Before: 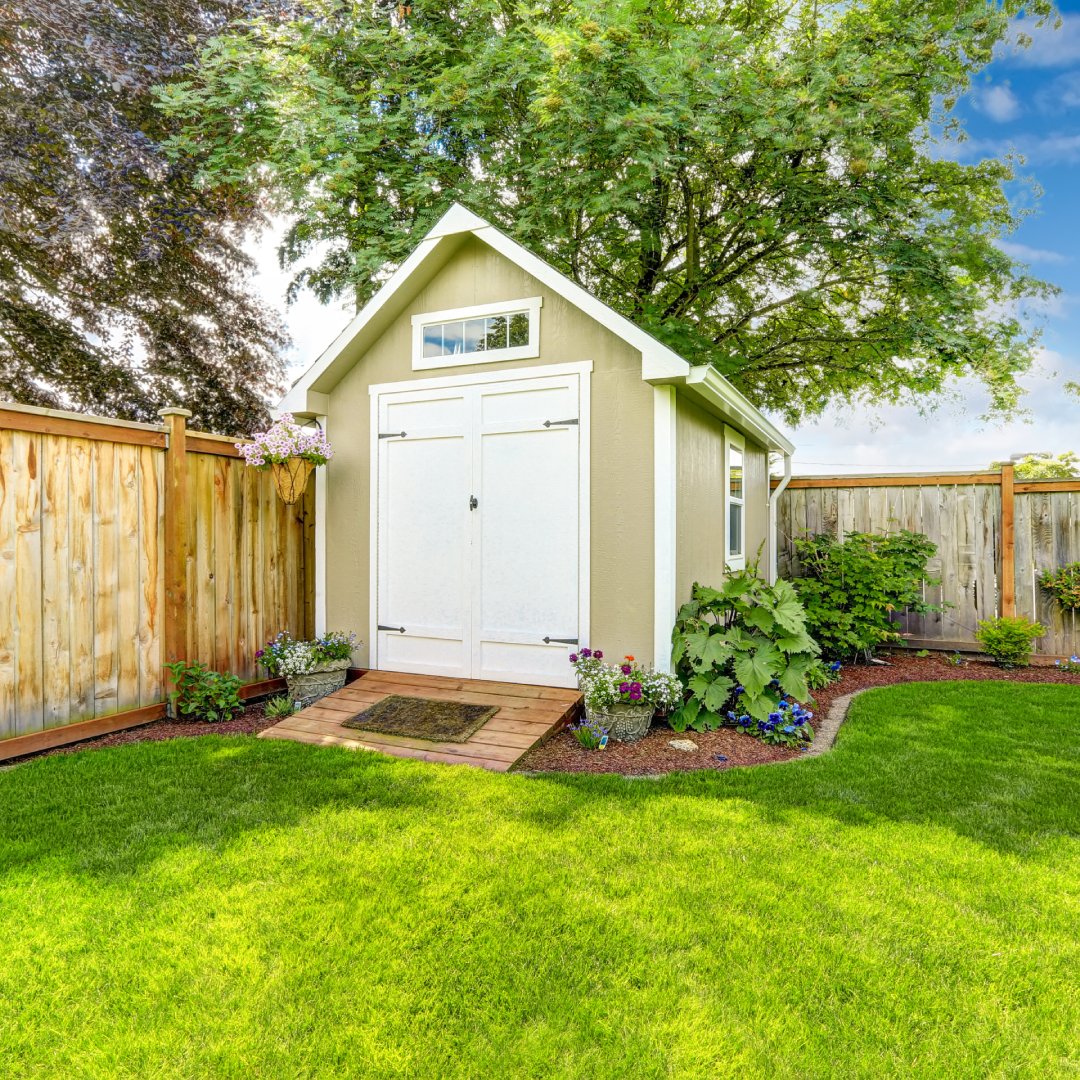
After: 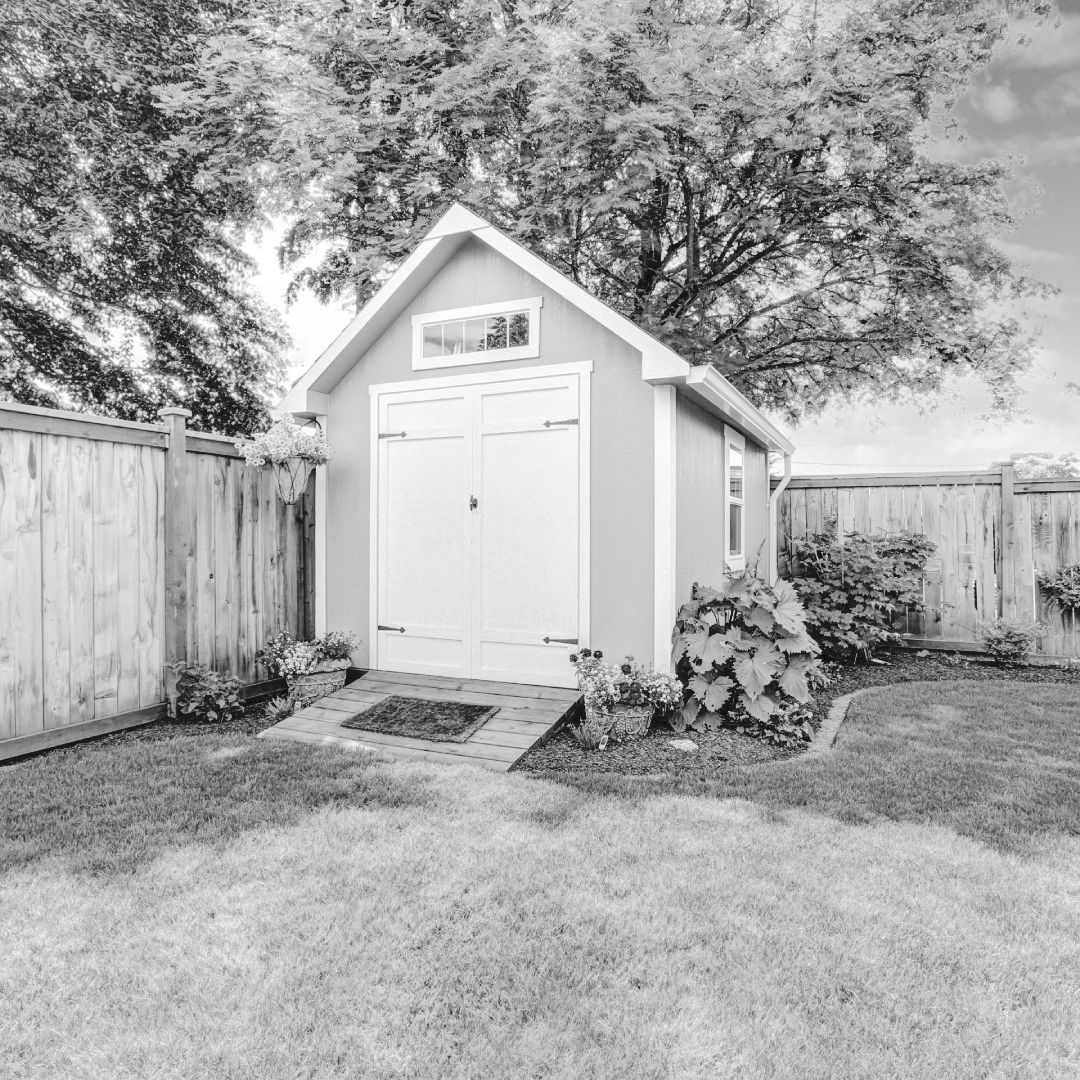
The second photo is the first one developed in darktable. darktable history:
monochrome: on, module defaults
tone curve: curves: ch0 [(0, 0) (0.003, 0.079) (0.011, 0.083) (0.025, 0.088) (0.044, 0.095) (0.069, 0.106) (0.1, 0.115) (0.136, 0.127) (0.177, 0.152) (0.224, 0.198) (0.277, 0.263) (0.335, 0.371) (0.399, 0.483) (0.468, 0.582) (0.543, 0.664) (0.623, 0.726) (0.709, 0.793) (0.801, 0.842) (0.898, 0.896) (1, 1)], preserve colors none
